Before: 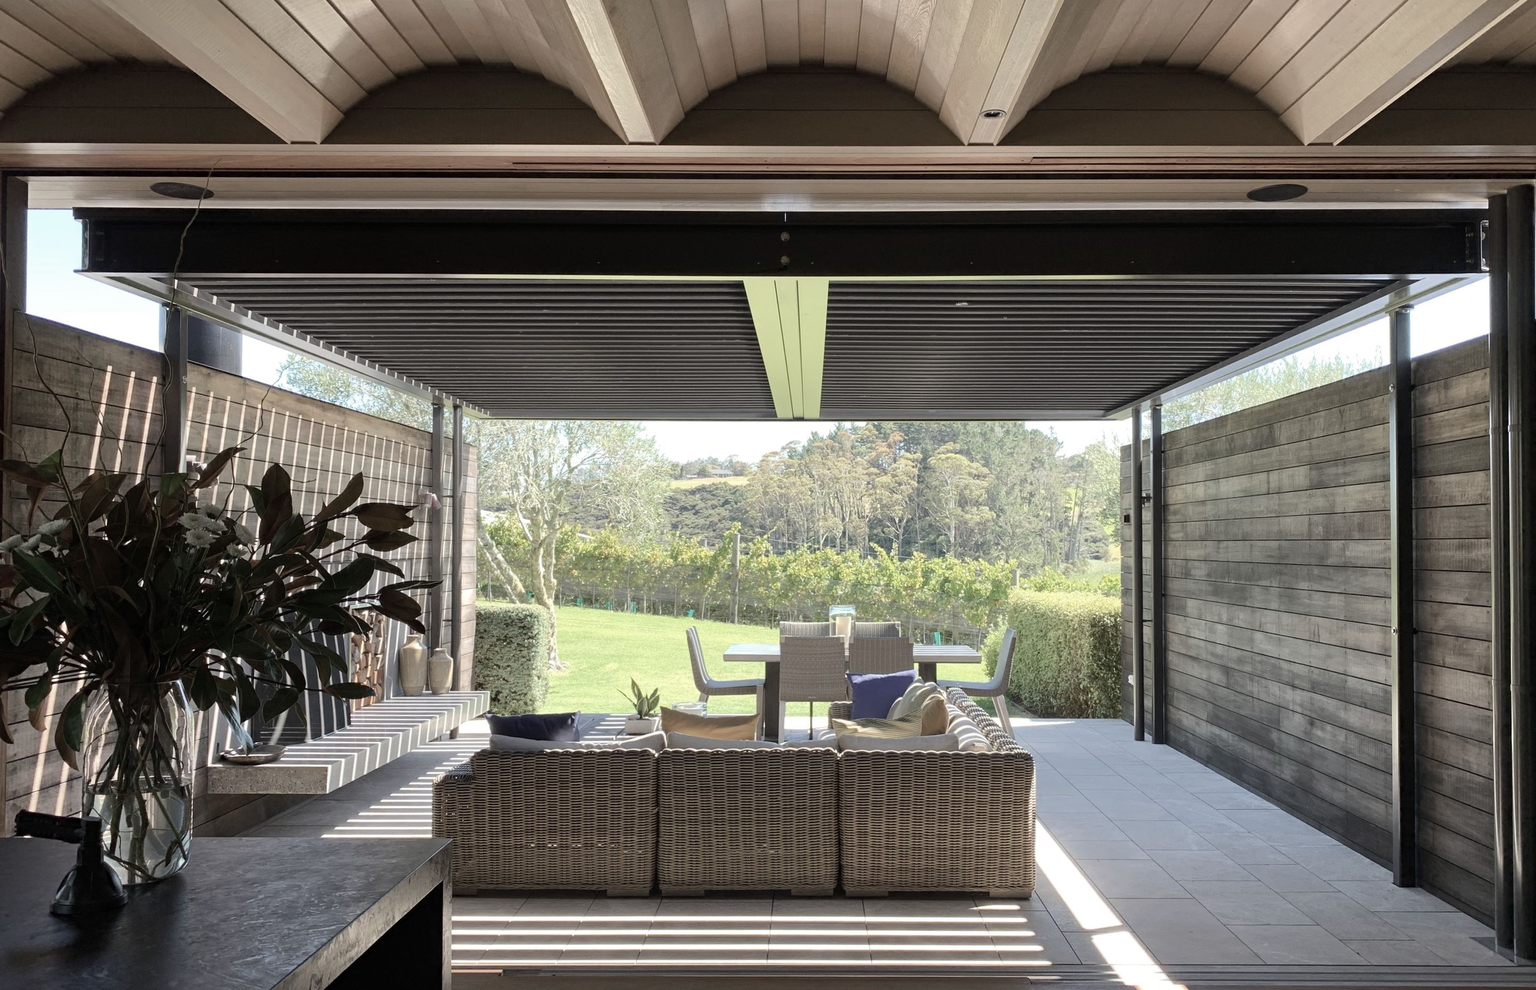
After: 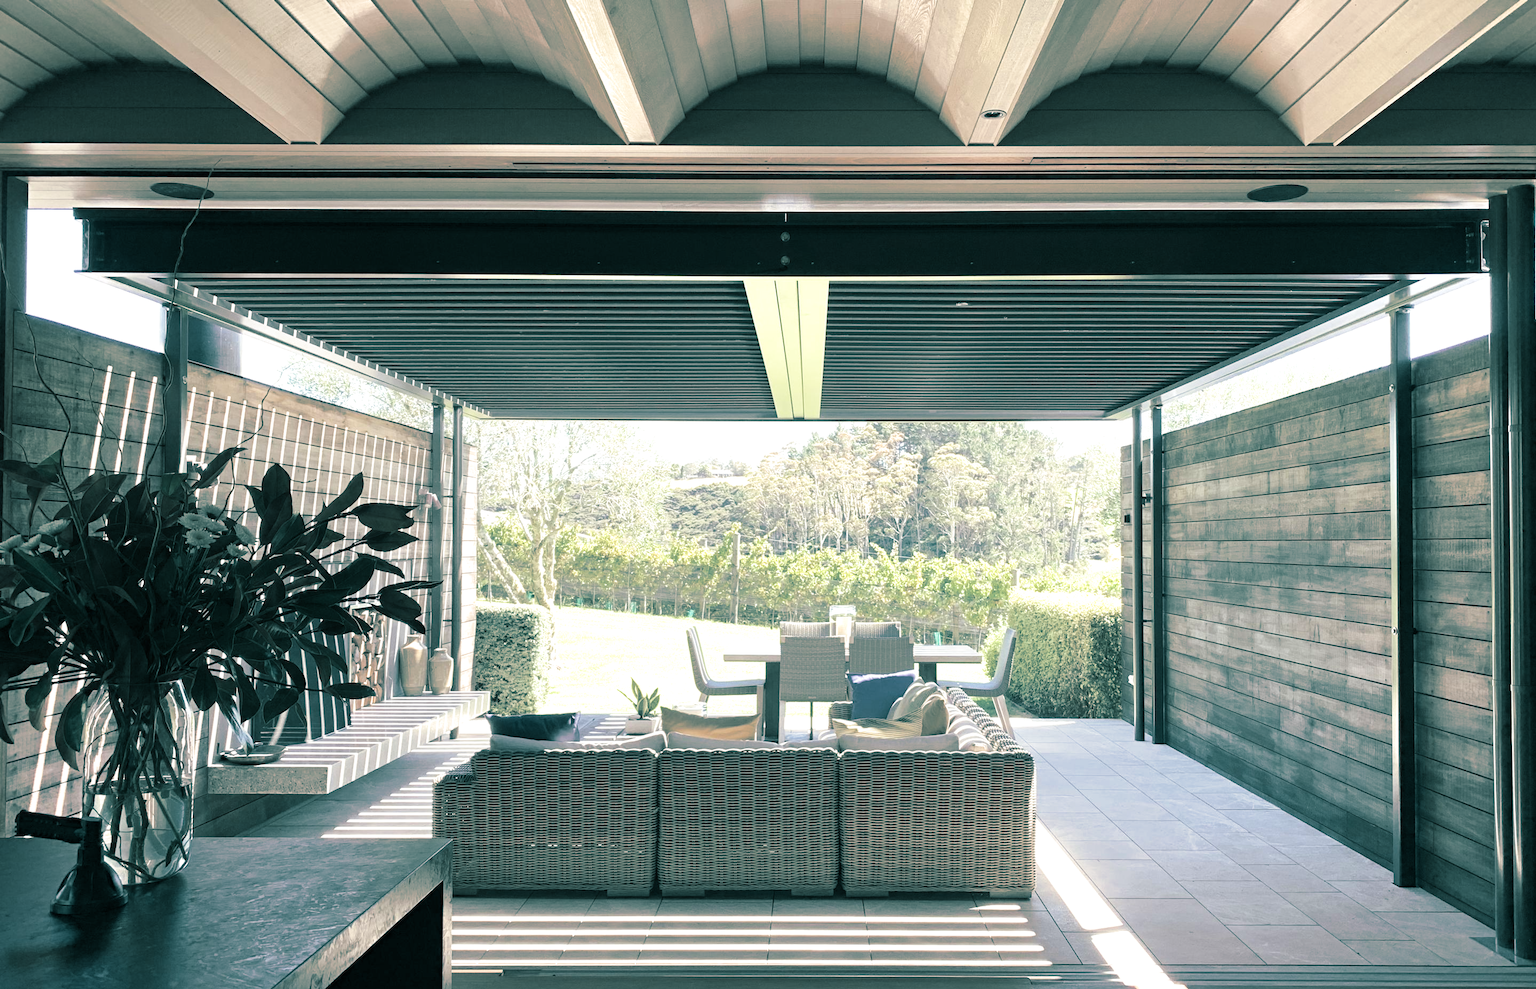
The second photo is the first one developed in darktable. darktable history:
split-toning: shadows › hue 186.43°, highlights › hue 49.29°, compress 30.29%
exposure: black level correction 0, exposure 0.7 EV, compensate highlight preservation false
